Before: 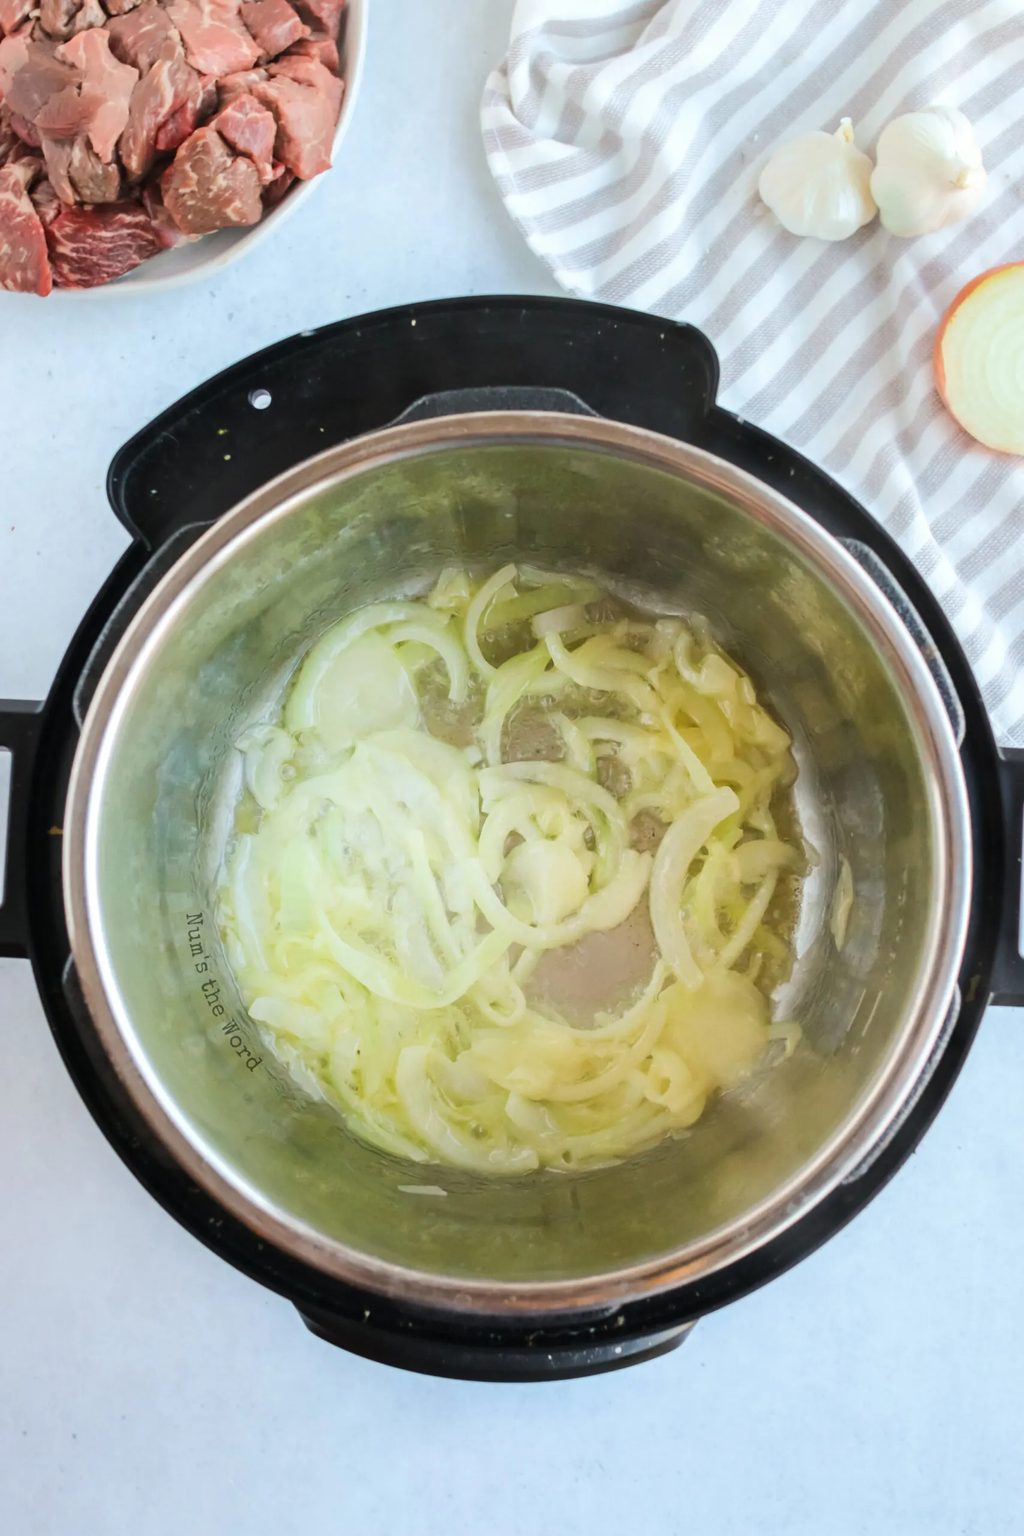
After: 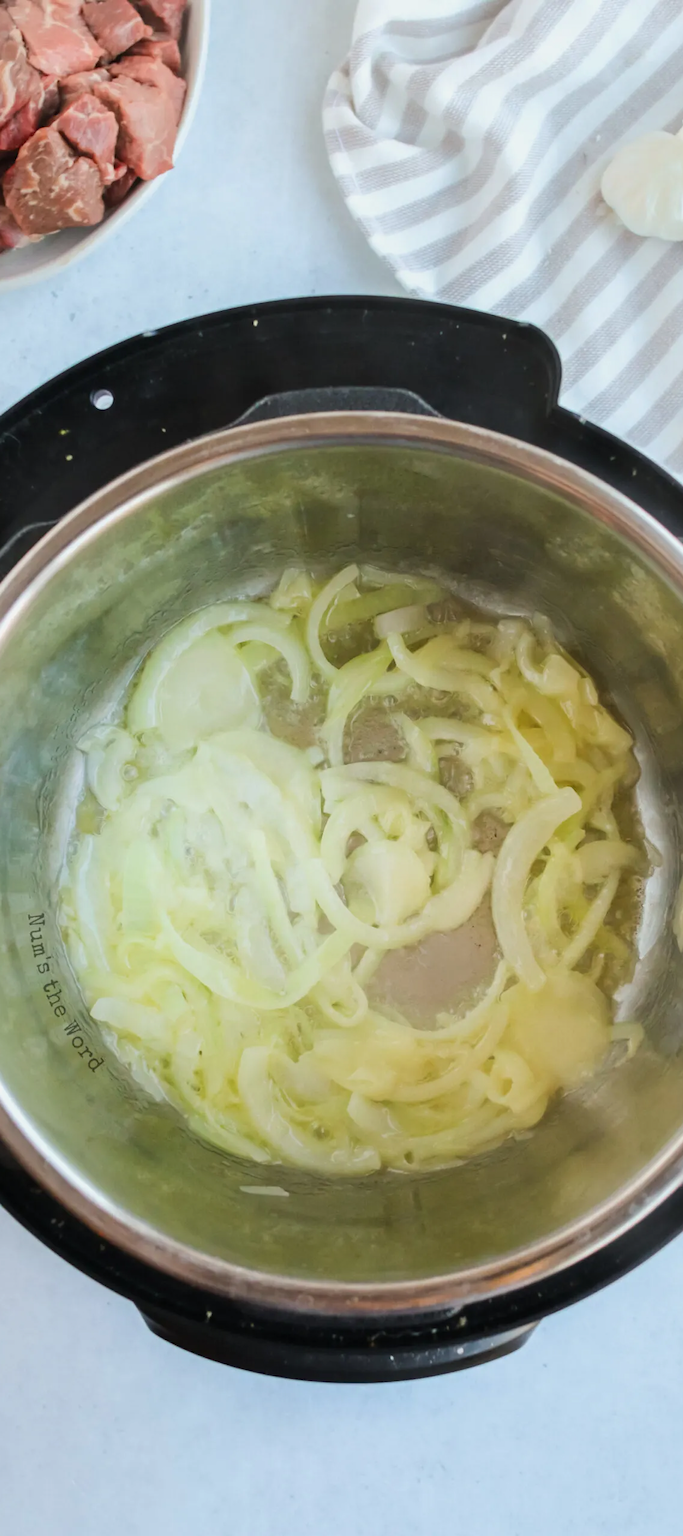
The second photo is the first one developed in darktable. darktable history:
crop and rotate: left 15.518%, right 17.705%
exposure: exposure -0.153 EV, compensate exposure bias true, compensate highlight preservation false
